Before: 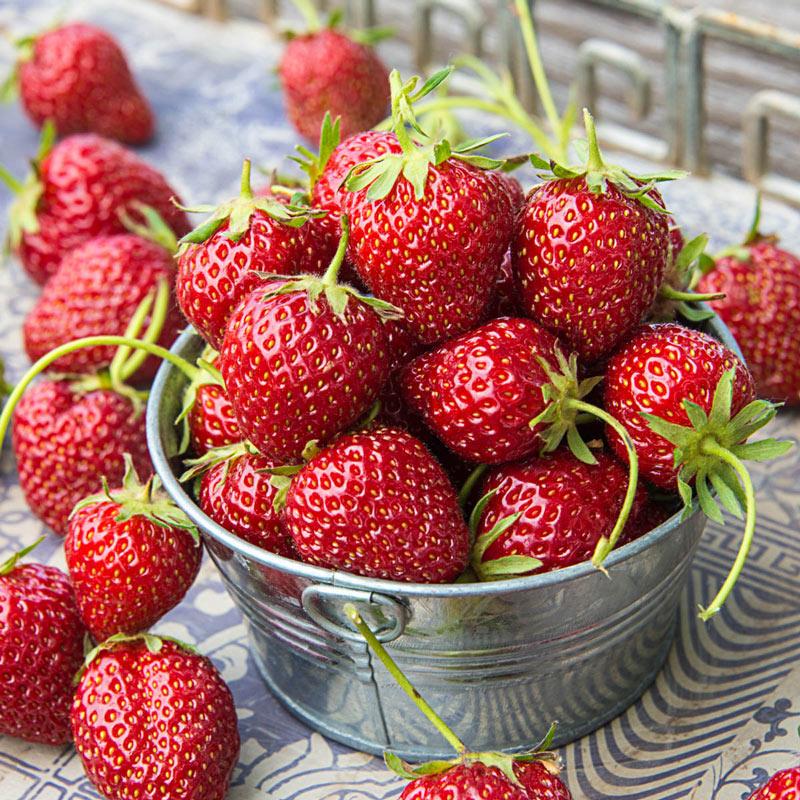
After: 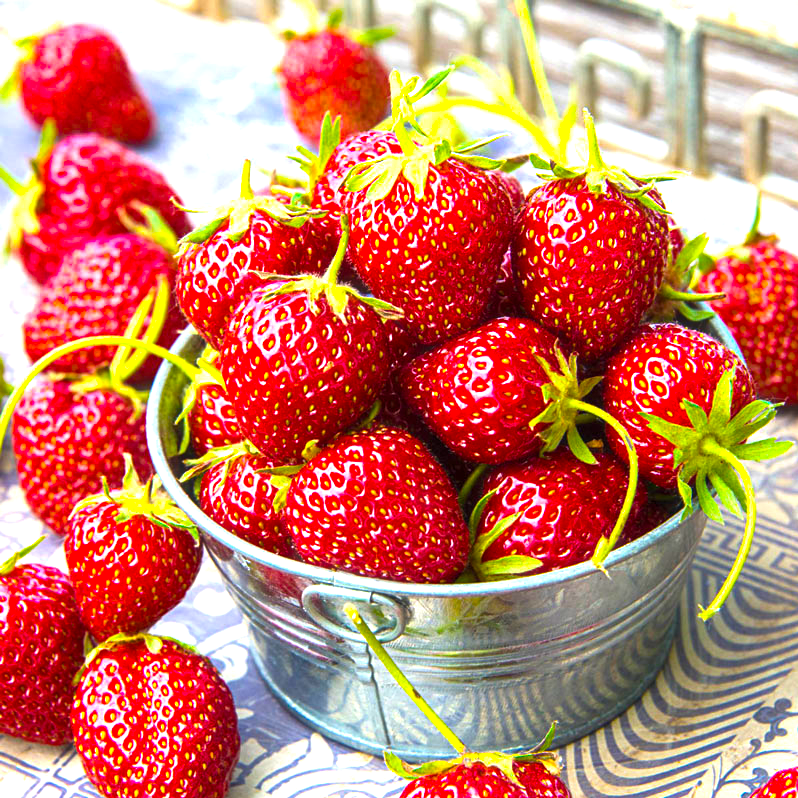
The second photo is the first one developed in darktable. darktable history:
crop: top 0.05%, bottom 0.098%
color balance rgb: linear chroma grading › global chroma 10%, perceptual saturation grading › global saturation 40%, perceptual brilliance grading › global brilliance 30%, global vibrance 20%
haze removal: strength -0.05
tone equalizer: -8 EV -0.55 EV
